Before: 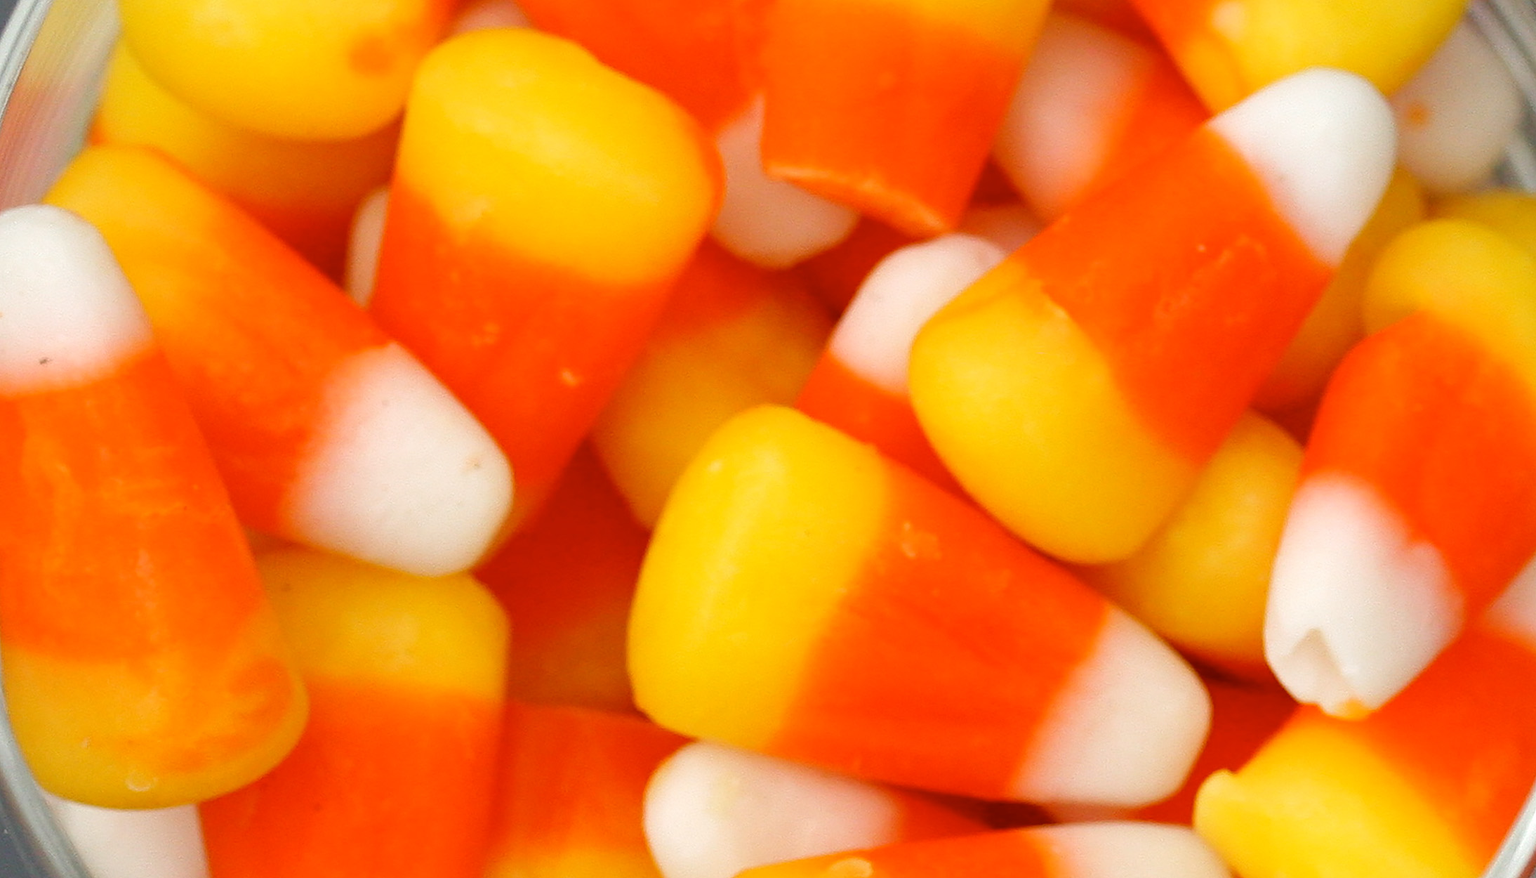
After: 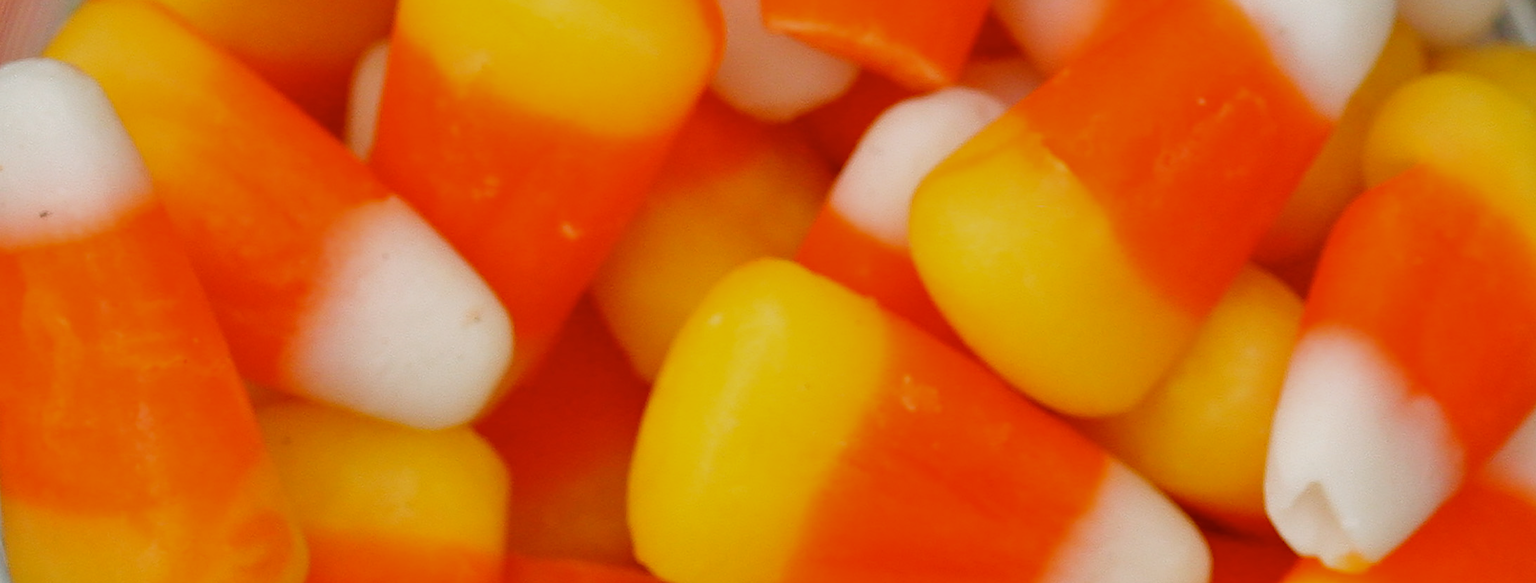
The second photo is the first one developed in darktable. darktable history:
shadows and highlights: shadows 37.27, highlights -28.18, soften with gaussian
crop: top 16.727%, bottom 16.727%
tone equalizer: -8 EV 0.25 EV, -7 EV 0.417 EV, -6 EV 0.417 EV, -5 EV 0.25 EV, -3 EV -0.25 EV, -2 EV -0.417 EV, -1 EV -0.417 EV, +0 EV -0.25 EV, edges refinement/feathering 500, mask exposure compensation -1.57 EV, preserve details guided filter
